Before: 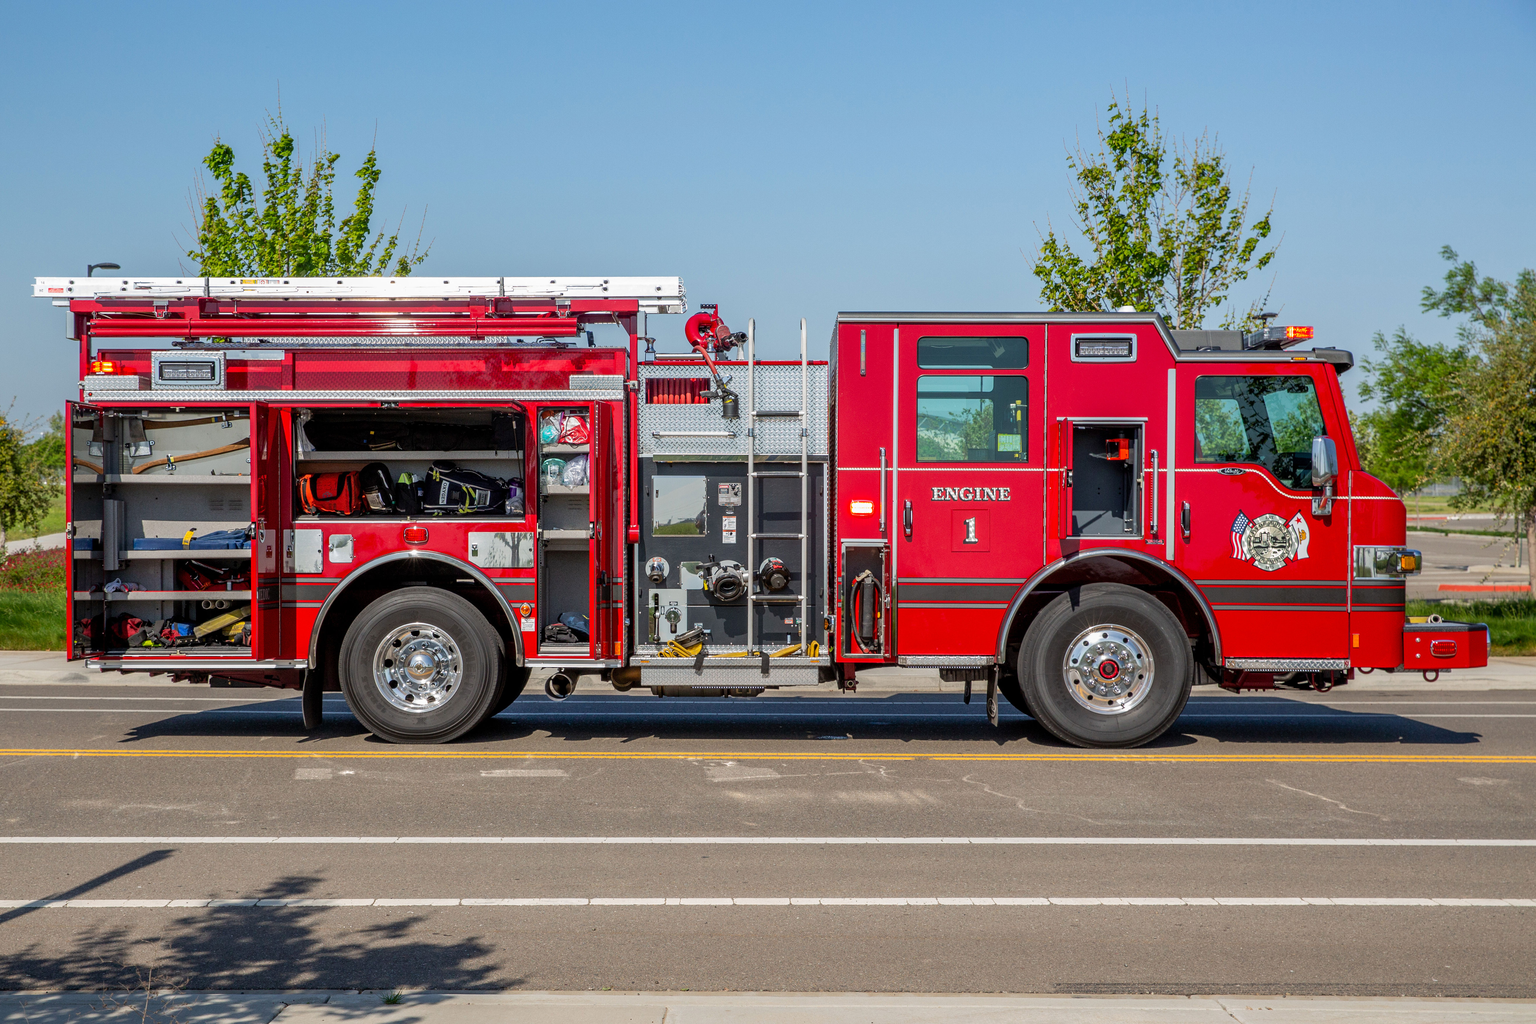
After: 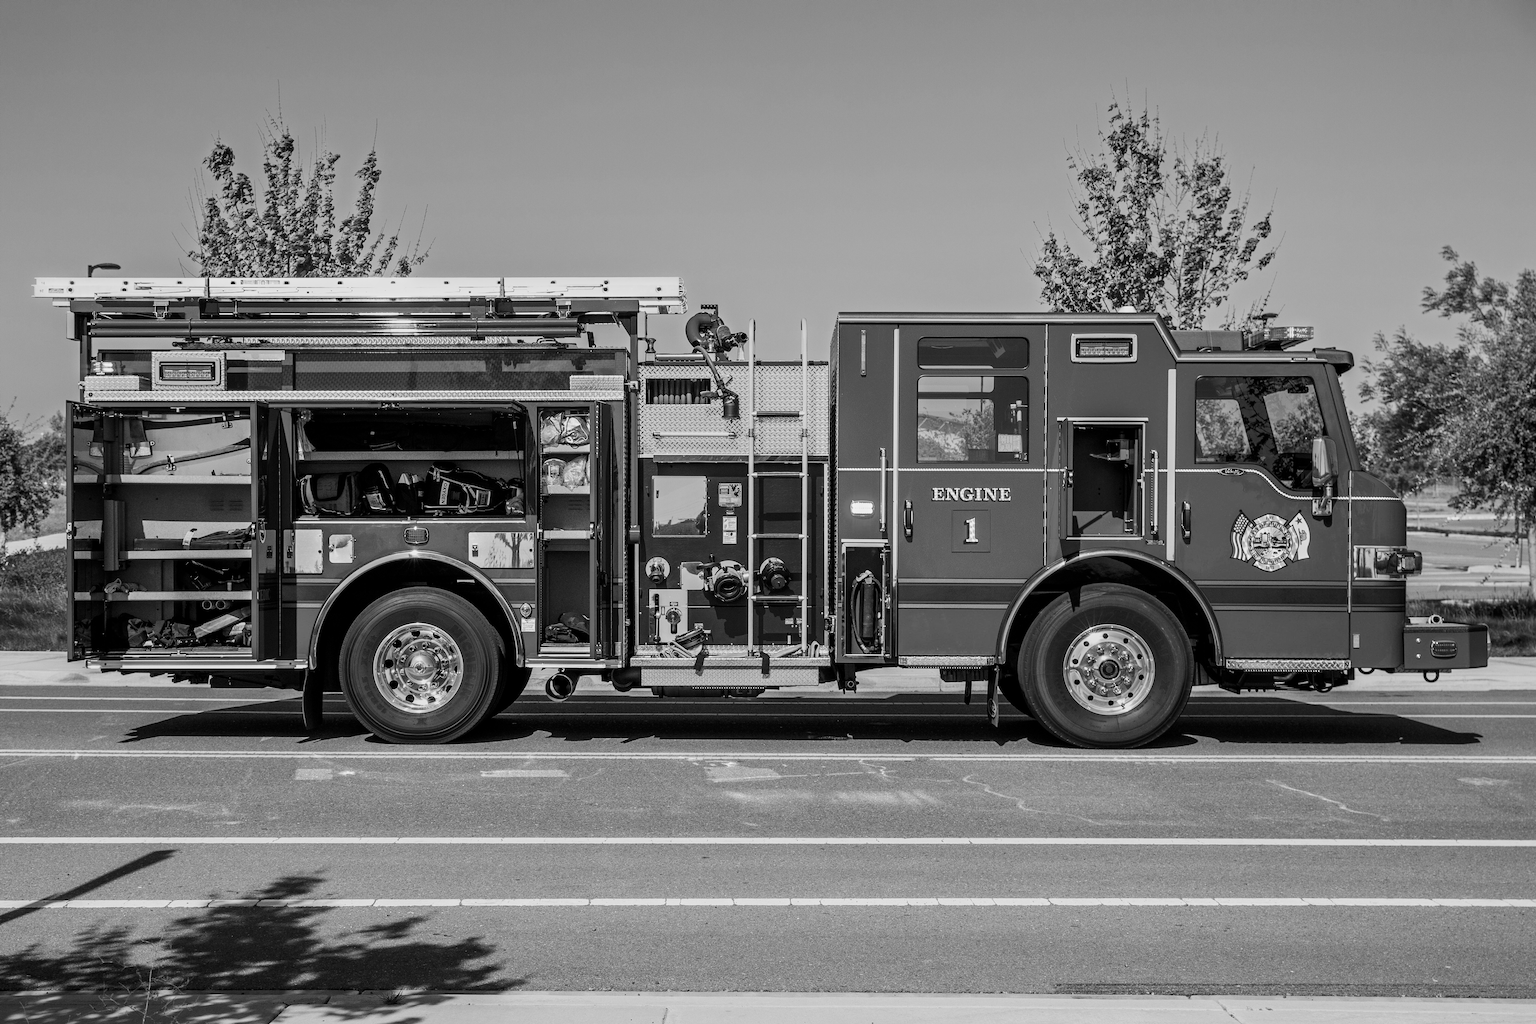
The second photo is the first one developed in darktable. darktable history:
contrast brightness saturation: contrast 0.25, saturation -0.31
white balance: red 0.967, blue 1.119, emerald 0.756
monochrome: a 26.22, b 42.67, size 0.8
color balance rgb: perceptual saturation grading › global saturation 45%, perceptual saturation grading › highlights -25%, perceptual saturation grading › shadows 50%, perceptual brilliance grading › global brilliance 3%, global vibrance 3%
